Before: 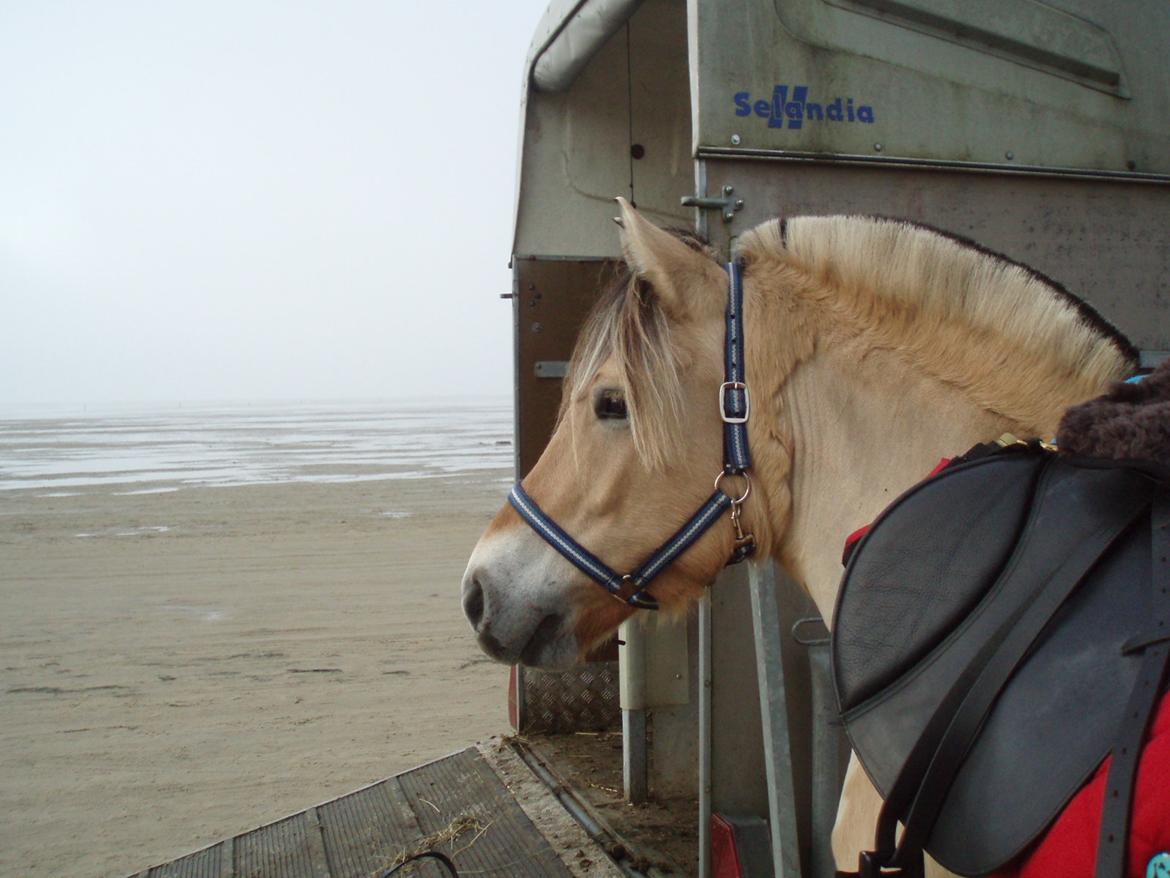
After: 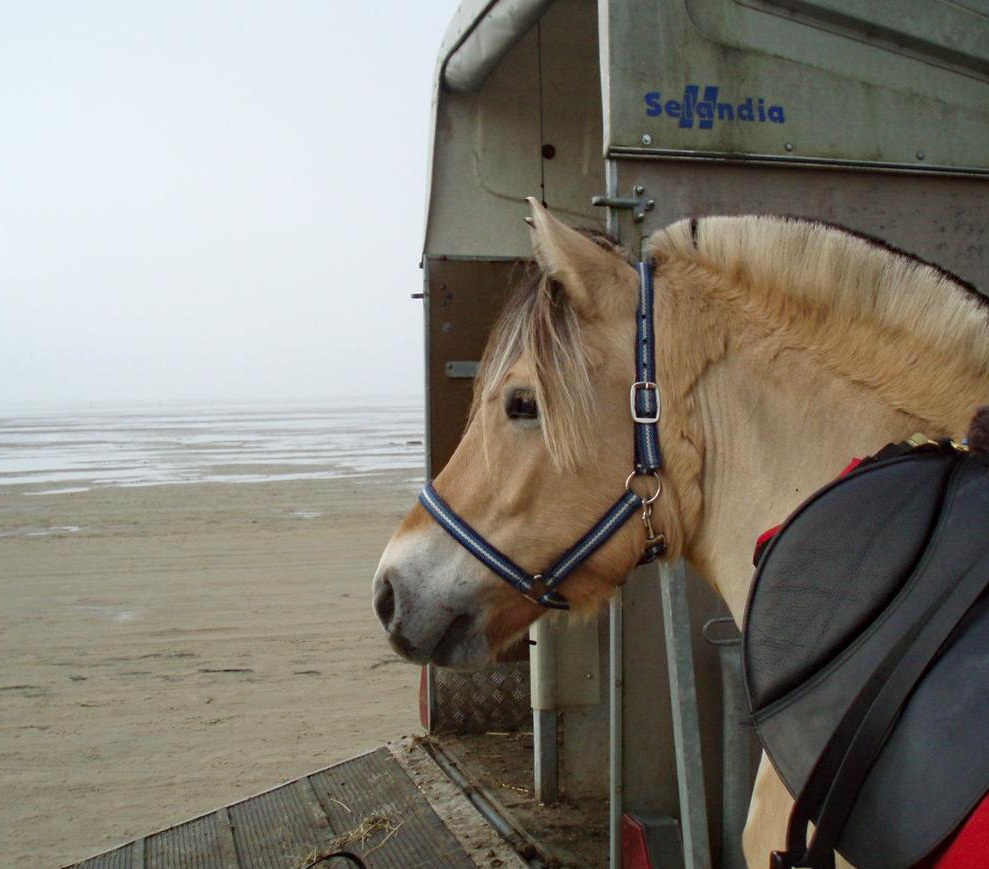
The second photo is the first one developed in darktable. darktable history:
haze removal: compatibility mode true, adaptive false
crop: left 7.642%, right 7.789%
